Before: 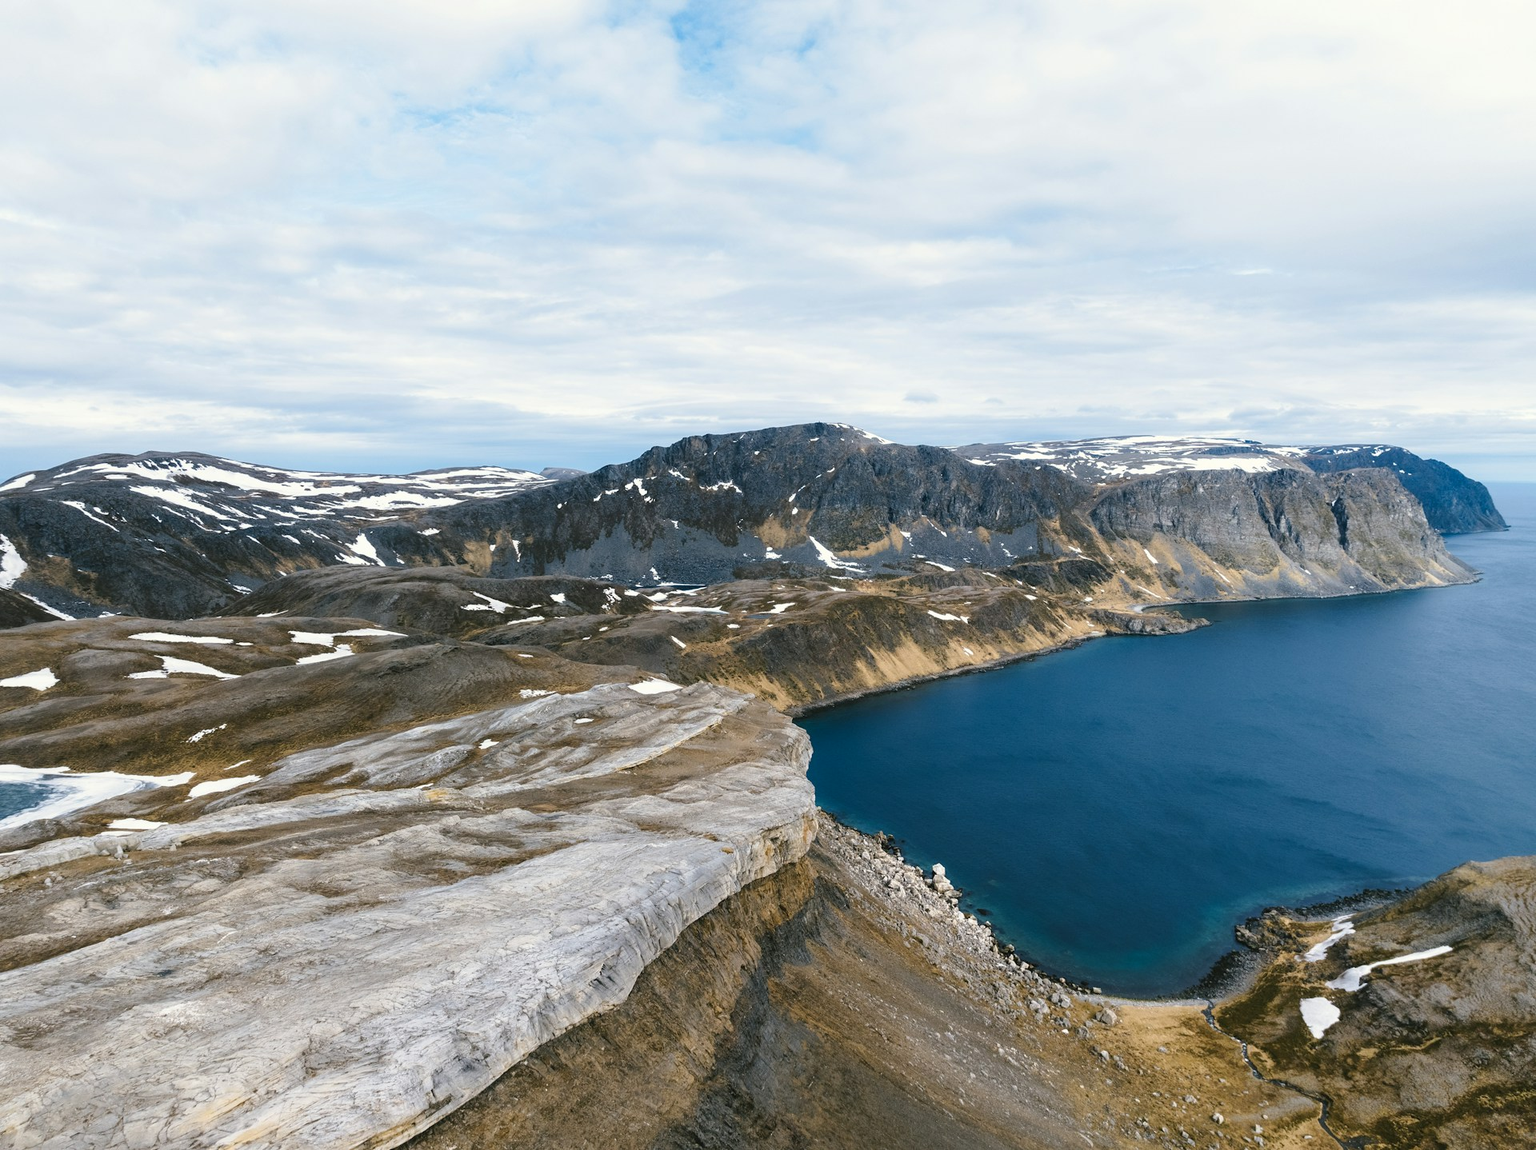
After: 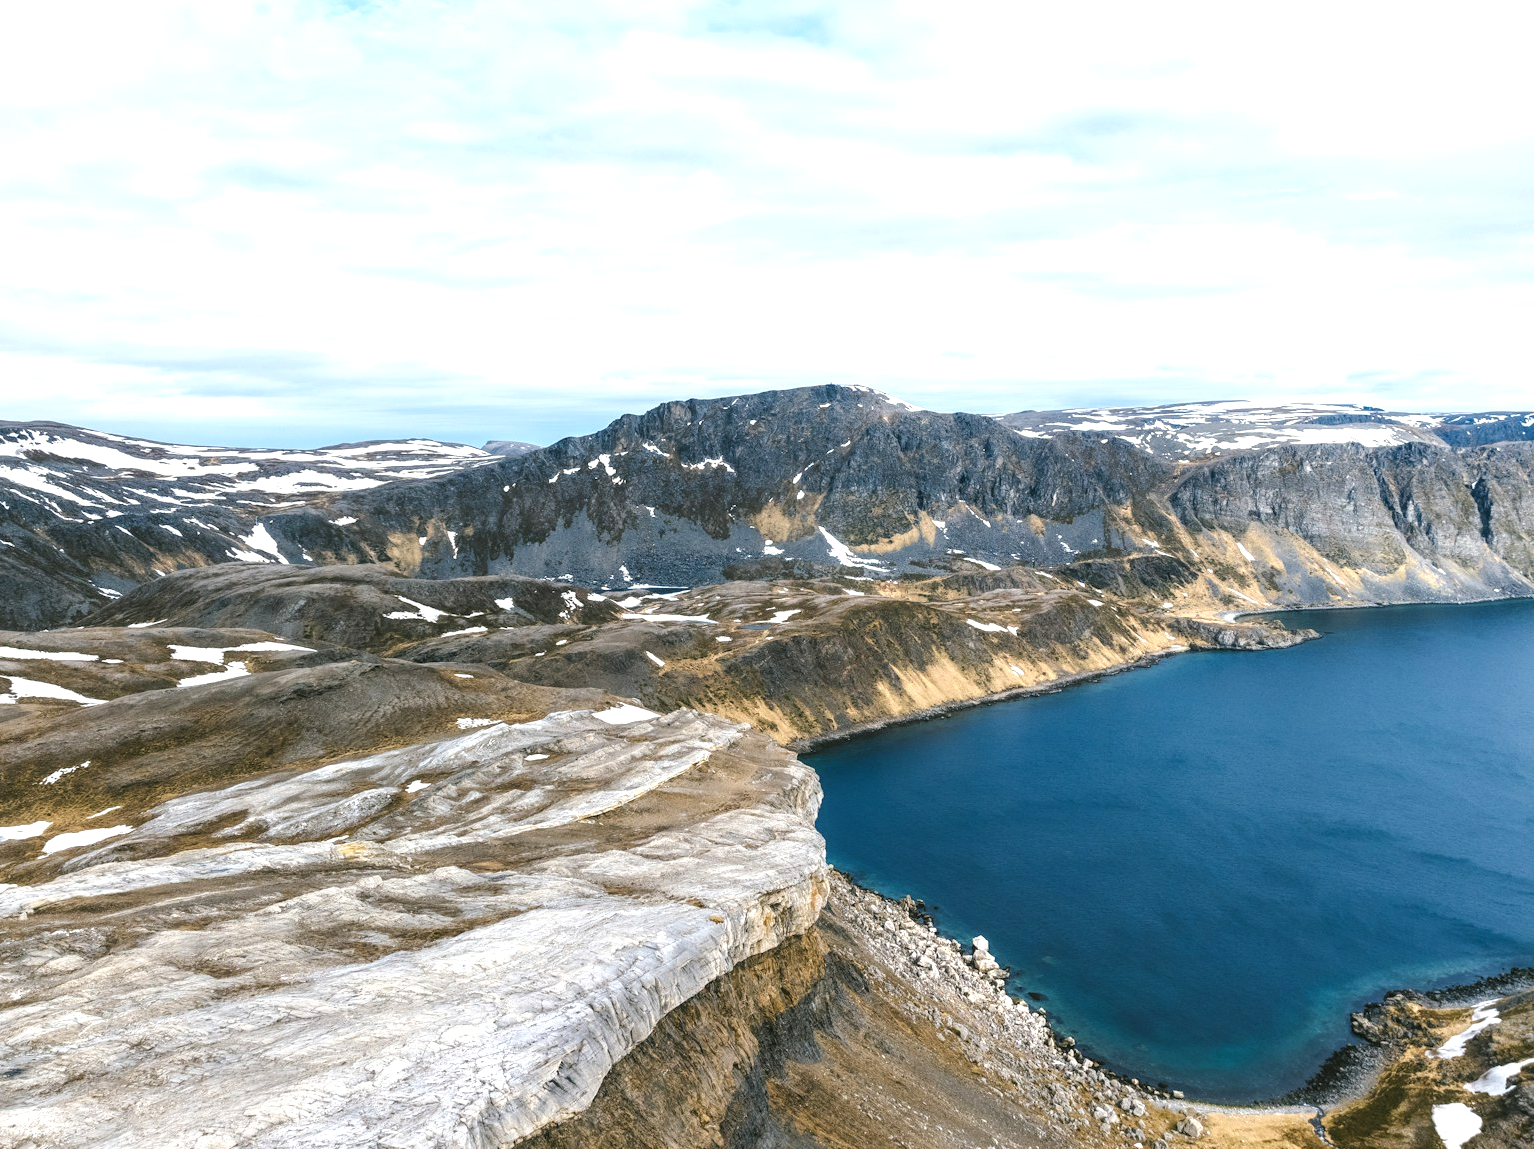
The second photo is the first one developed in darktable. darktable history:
crop and rotate: left 10.071%, top 10.071%, right 10.02%, bottom 10.02%
exposure: black level correction -0.002, exposure 0.54 EV, compensate highlight preservation false
local contrast: on, module defaults
